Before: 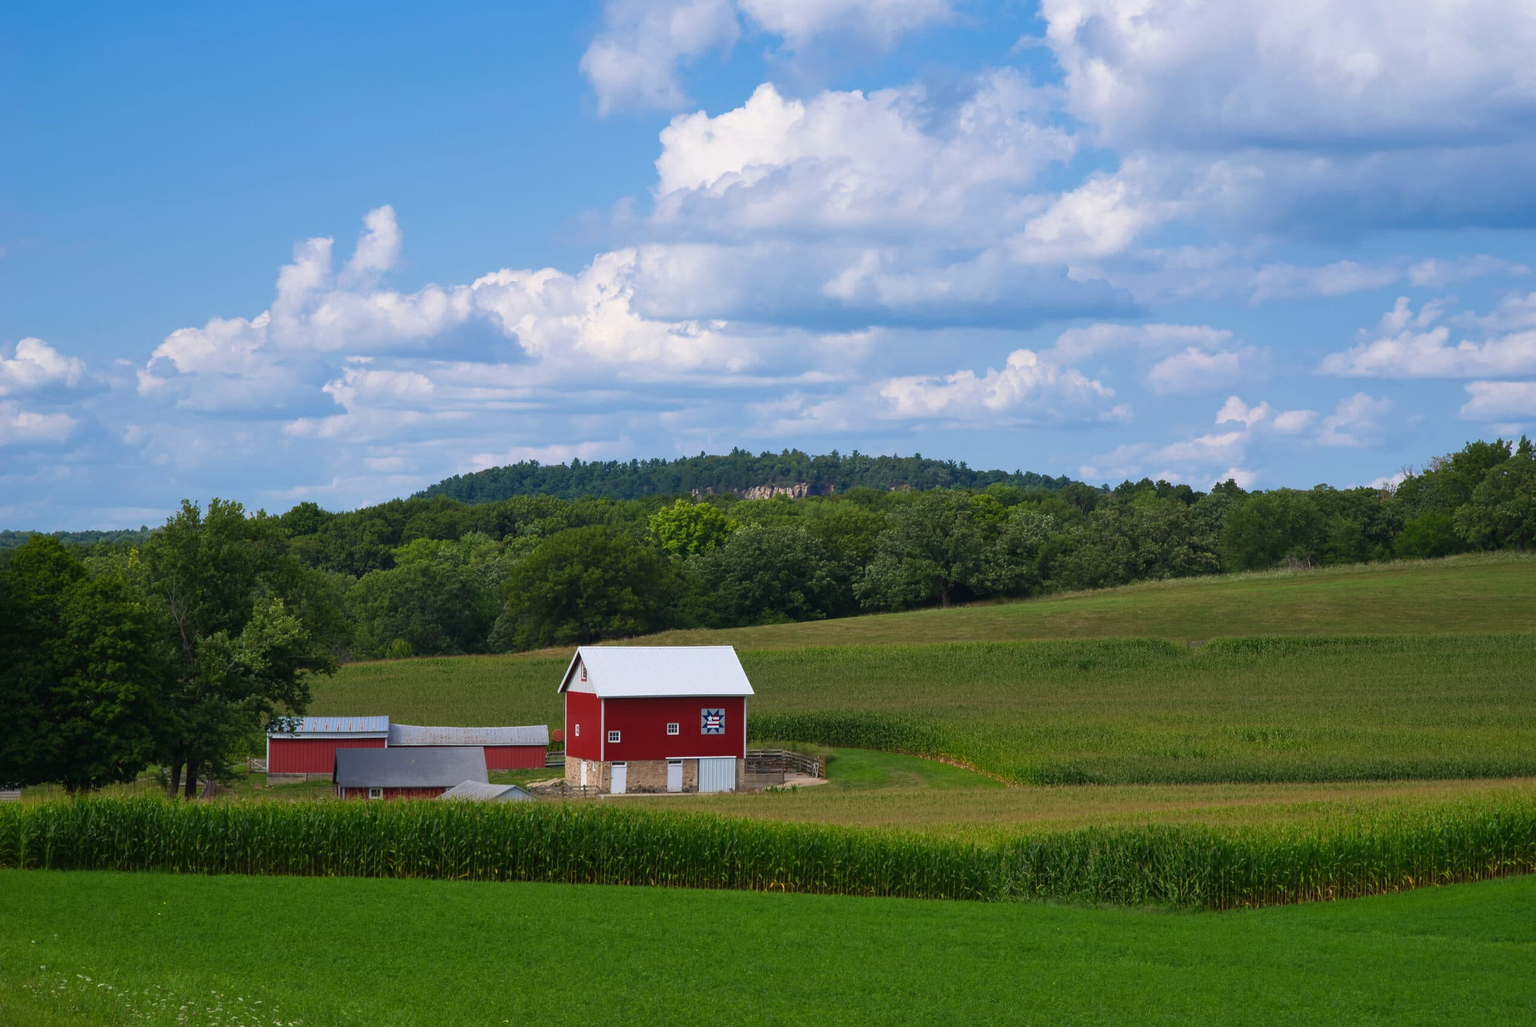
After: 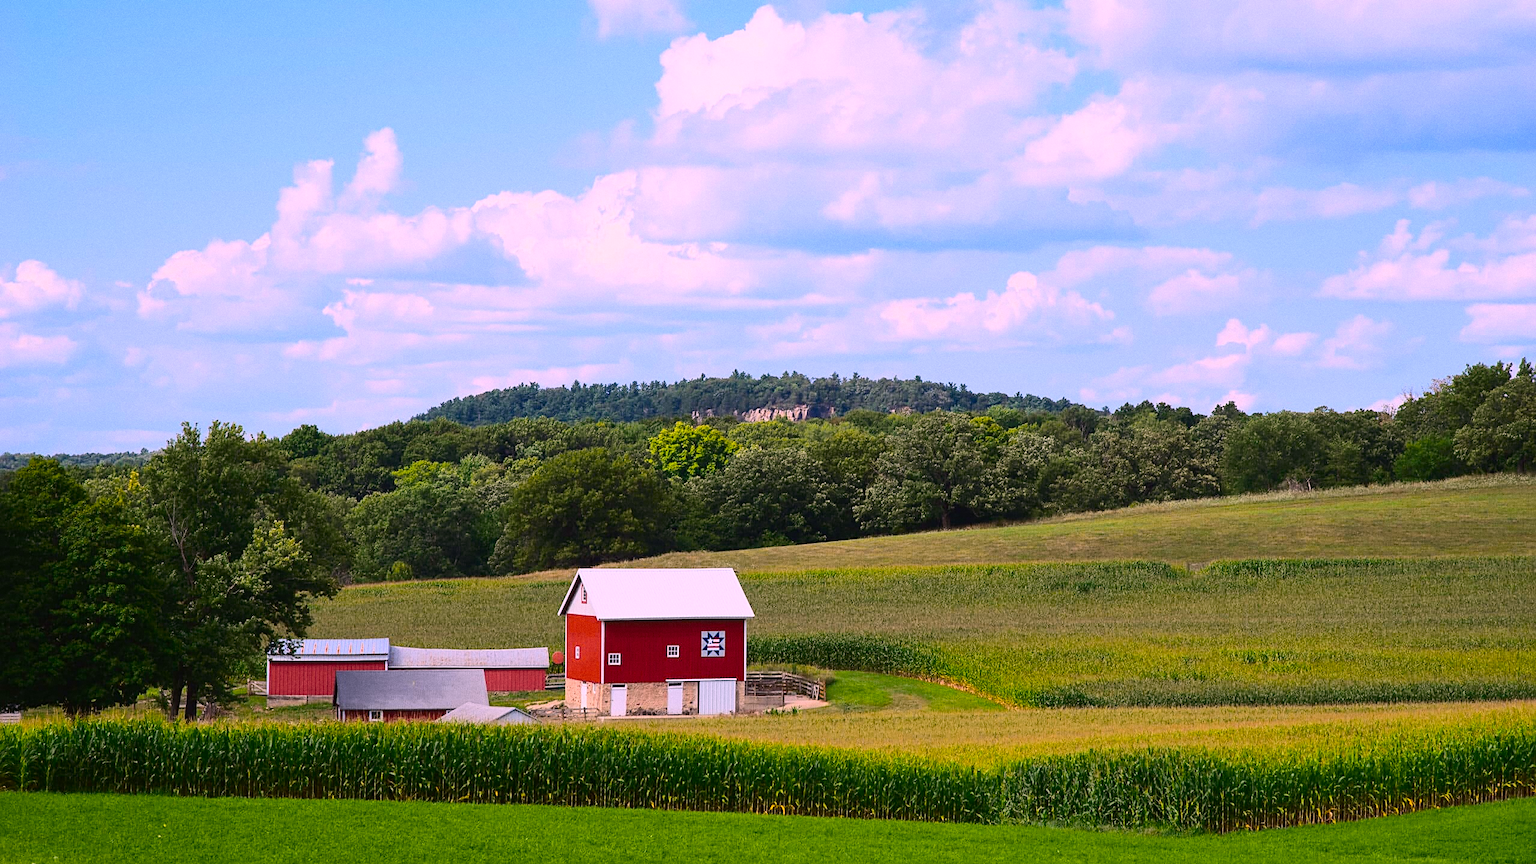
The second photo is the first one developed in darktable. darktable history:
sharpen: on, module defaults
crop: top 7.625%, bottom 8.027%
white balance: red 1.188, blue 1.11
grain: coarseness 0.09 ISO
tone curve: curves: ch0 [(0, 0.011) (0.104, 0.085) (0.236, 0.234) (0.398, 0.507) (0.472, 0.62) (0.641, 0.773) (0.835, 0.883) (1, 0.961)]; ch1 [(0, 0) (0.353, 0.344) (0.43, 0.401) (0.479, 0.476) (0.502, 0.504) (0.54, 0.542) (0.602, 0.613) (0.638, 0.668) (0.693, 0.727) (1, 1)]; ch2 [(0, 0) (0.34, 0.314) (0.434, 0.43) (0.5, 0.506) (0.528, 0.534) (0.55, 0.567) (0.595, 0.613) (0.644, 0.729) (1, 1)], color space Lab, independent channels, preserve colors none
